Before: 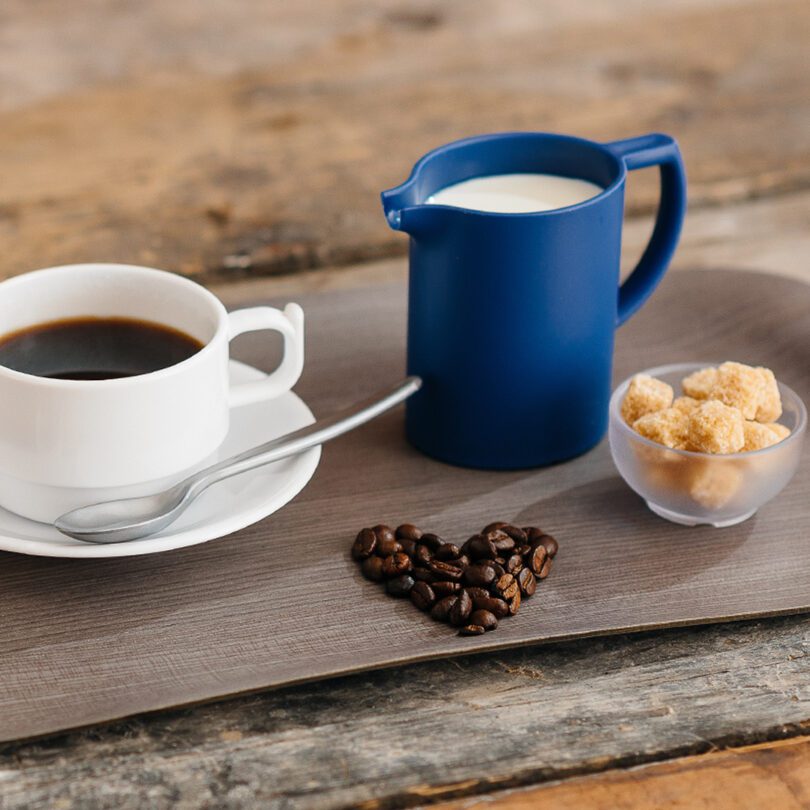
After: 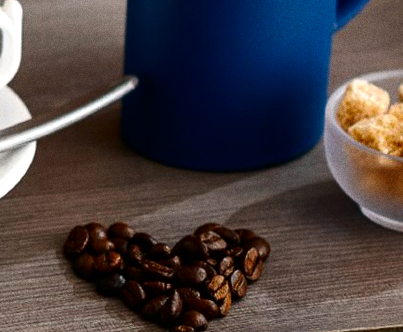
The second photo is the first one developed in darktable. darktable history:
contrast brightness saturation: brightness -0.2, saturation 0.08
grain: coarseness 0.09 ISO
tone equalizer: -8 EV -0.417 EV, -7 EV -0.389 EV, -6 EV -0.333 EV, -5 EV -0.222 EV, -3 EV 0.222 EV, -2 EV 0.333 EV, -1 EV 0.389 EV, +0 EV 0.417 EV, edges refinement/feathering 500, mask exposure compensation -1.57 EV, preserve details no
crop: left 35.03%, top 36.625%, right 14.663%, bottom 20.057%
rotate and perspective: rotation 1.57°, crop left 0.018, crop right 0.982, crop top 0.039, crop bottom 0.961
